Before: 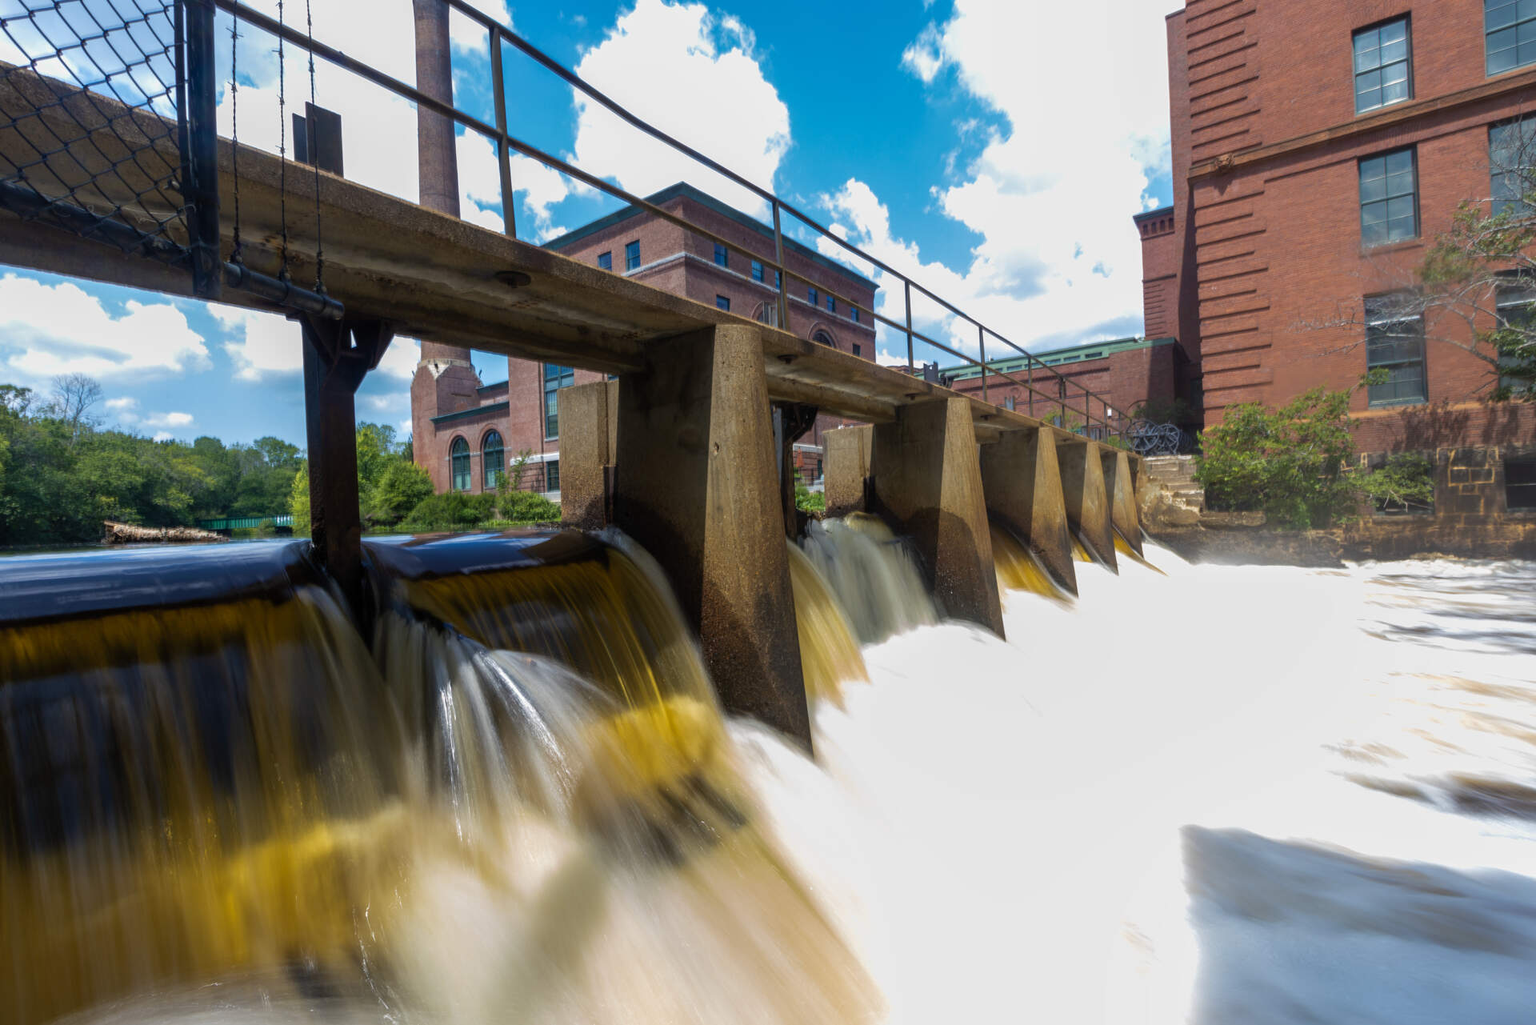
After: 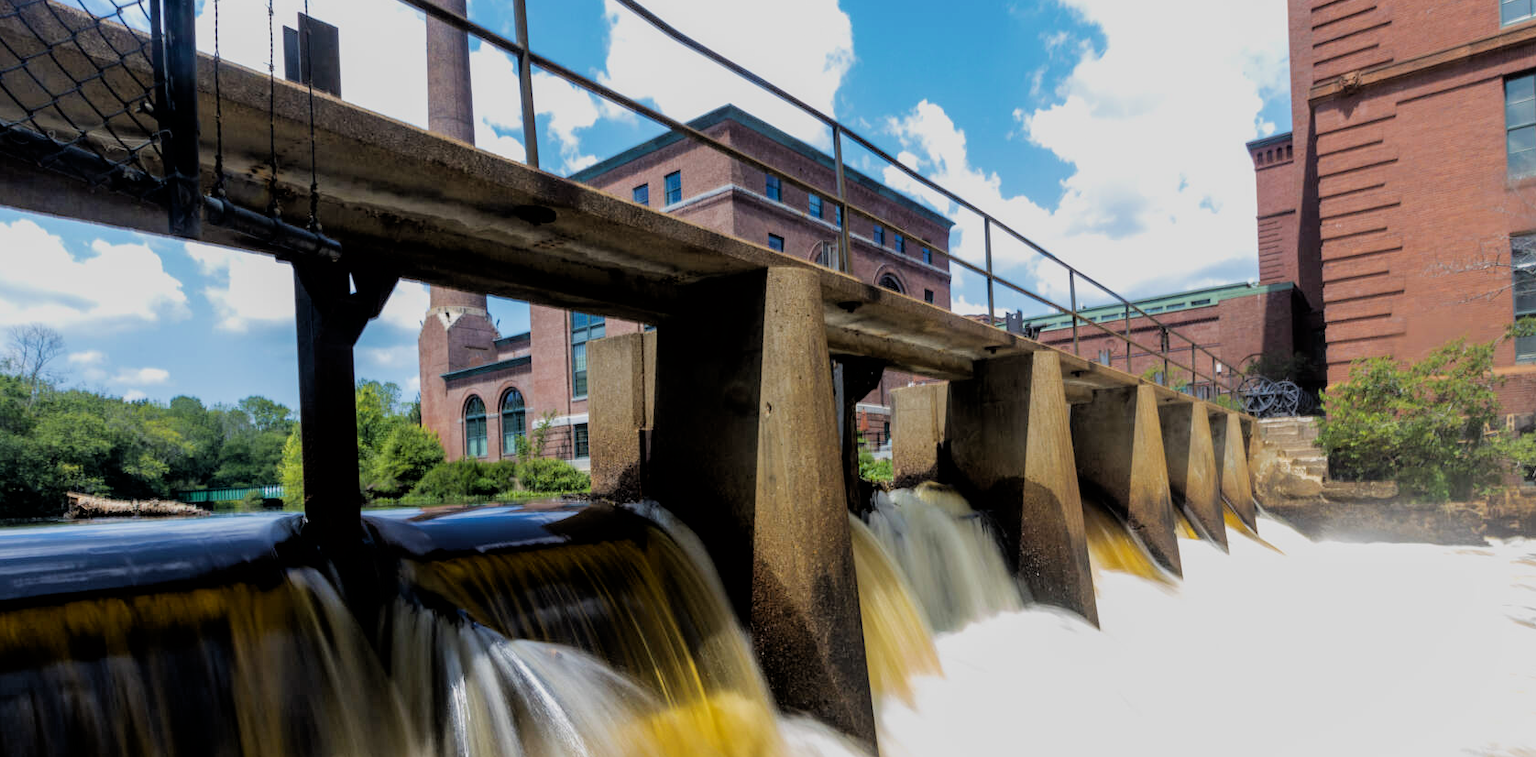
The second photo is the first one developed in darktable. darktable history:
crop: left 3.015%, top 8.969%, right 9.647%, bottom 26.457%
exposure: black level correction 0.001, exposure 0.5 EV, compensate exposure bias true, compensate highlight preservation false
filmic rgb: black relative exposure -4.38 EV, white relative exposure 4.56 EV, hardness 2.37, contrast 1.05
